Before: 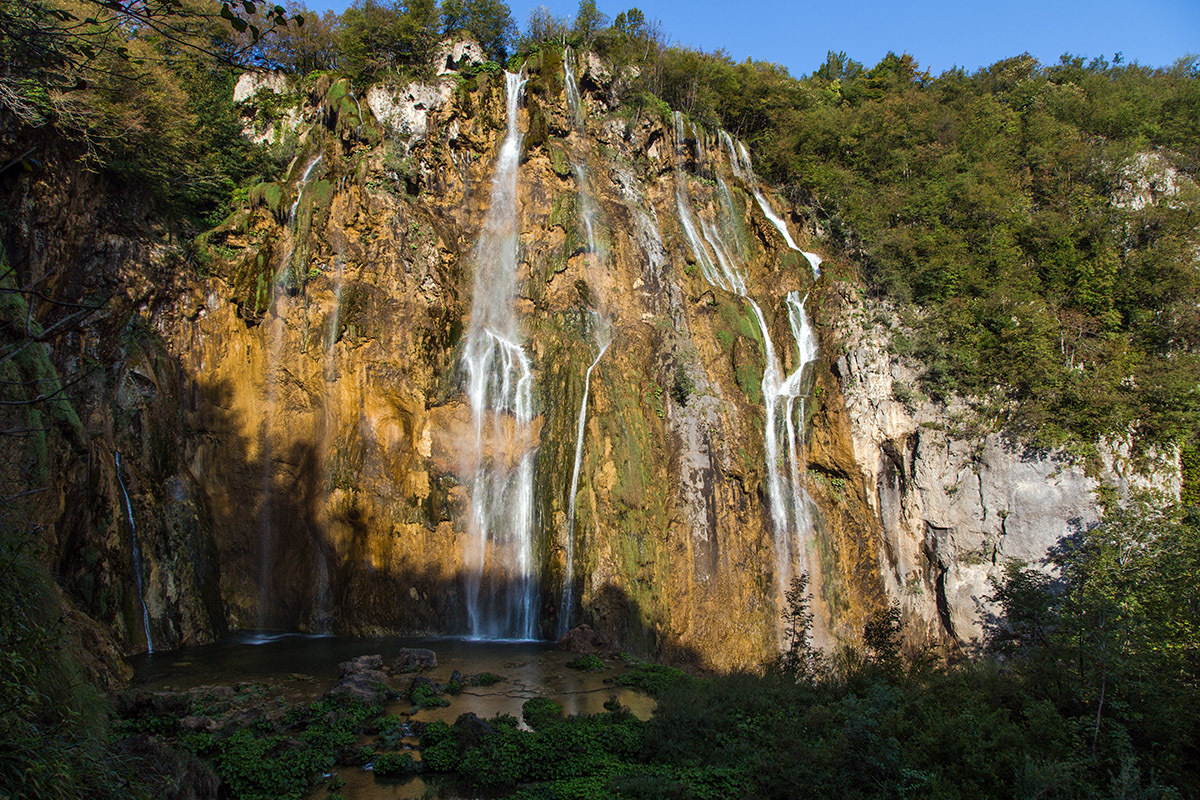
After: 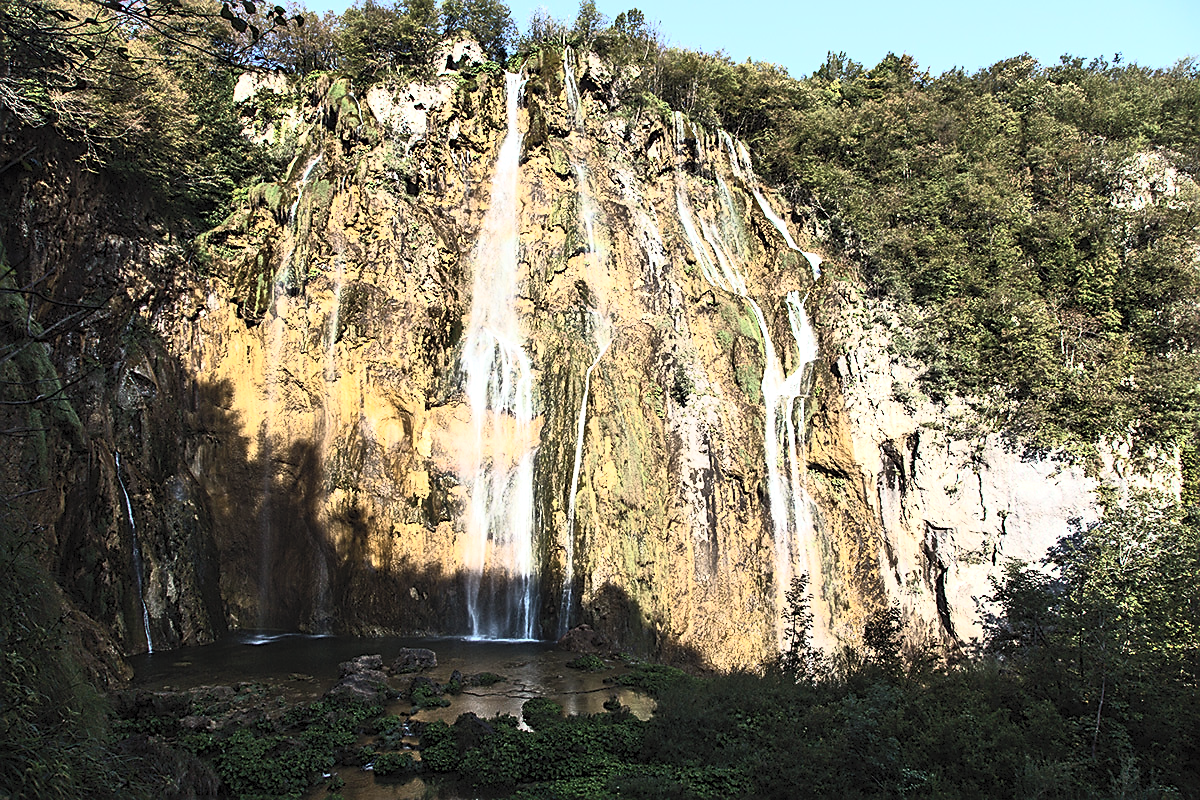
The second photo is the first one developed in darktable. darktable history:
sharpen: amount 0.475
tone equalizer: -8 EV -0.755 EV, -7 EV -0.692 EV, -6 EV -0.619 EV, -5 EV -0.402 EV, -3 EV 0.39 EV, -2 EV 0.6 EV, -1 EV 0.678 EV, +0 EV 0.771 EV, edges refinement/feathering 500, mask exposure compensation -1.57 EV, preserve details no
contrast brightness saturation: contrast 0.441, brightness 0.556, saturation -0.21
